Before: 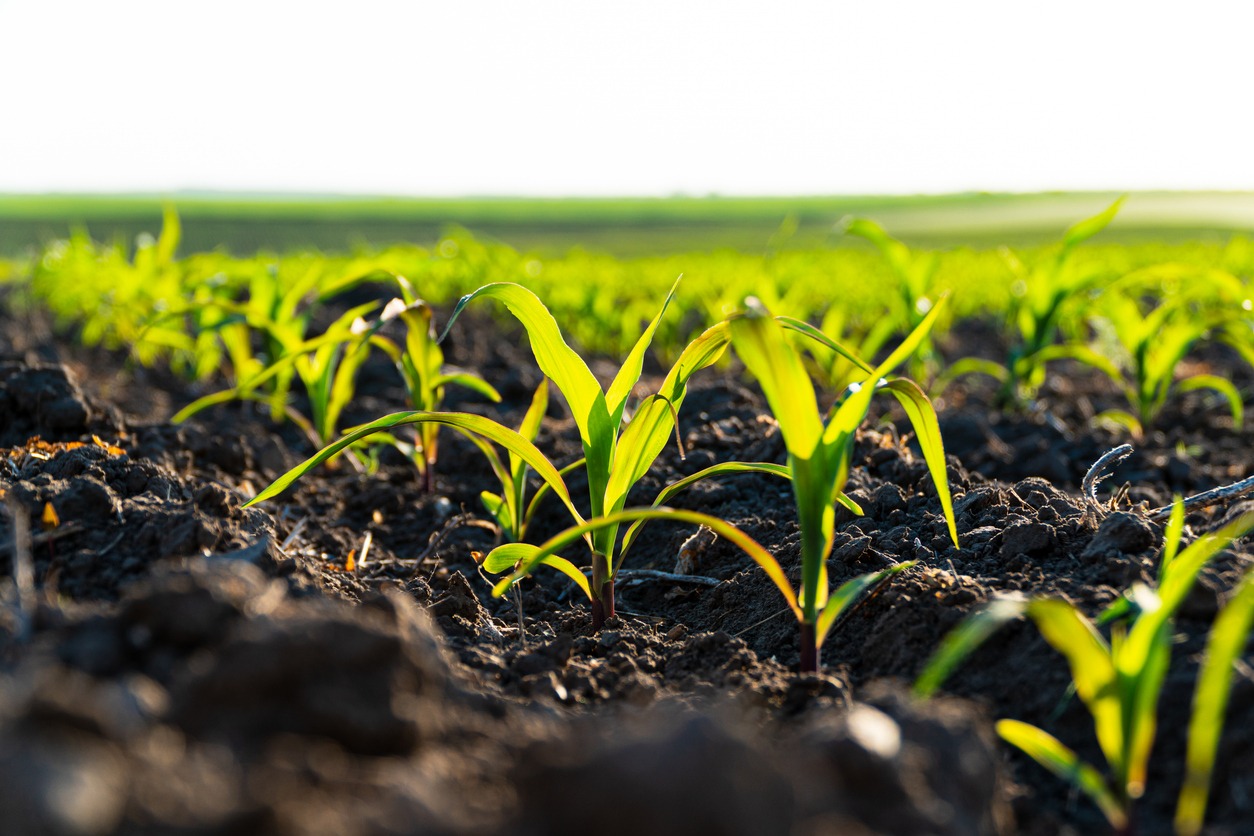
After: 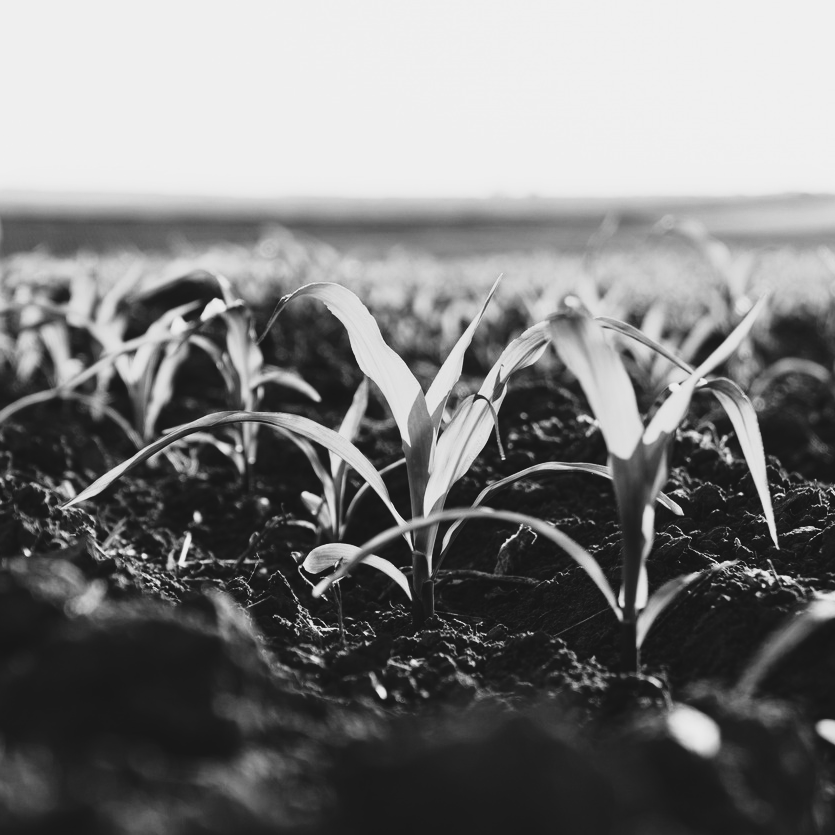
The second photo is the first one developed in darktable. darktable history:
monochrome: on, module defaults
crop and rotate: left 14.385%, right 18.948%
tone curve: curves: ch0 [(0, 0.072) (0.249, 0.176) (0.518, 0.489) (0.832, 0.854) (1, 0.948)], color space Lab, linked channels, preserve colors none
